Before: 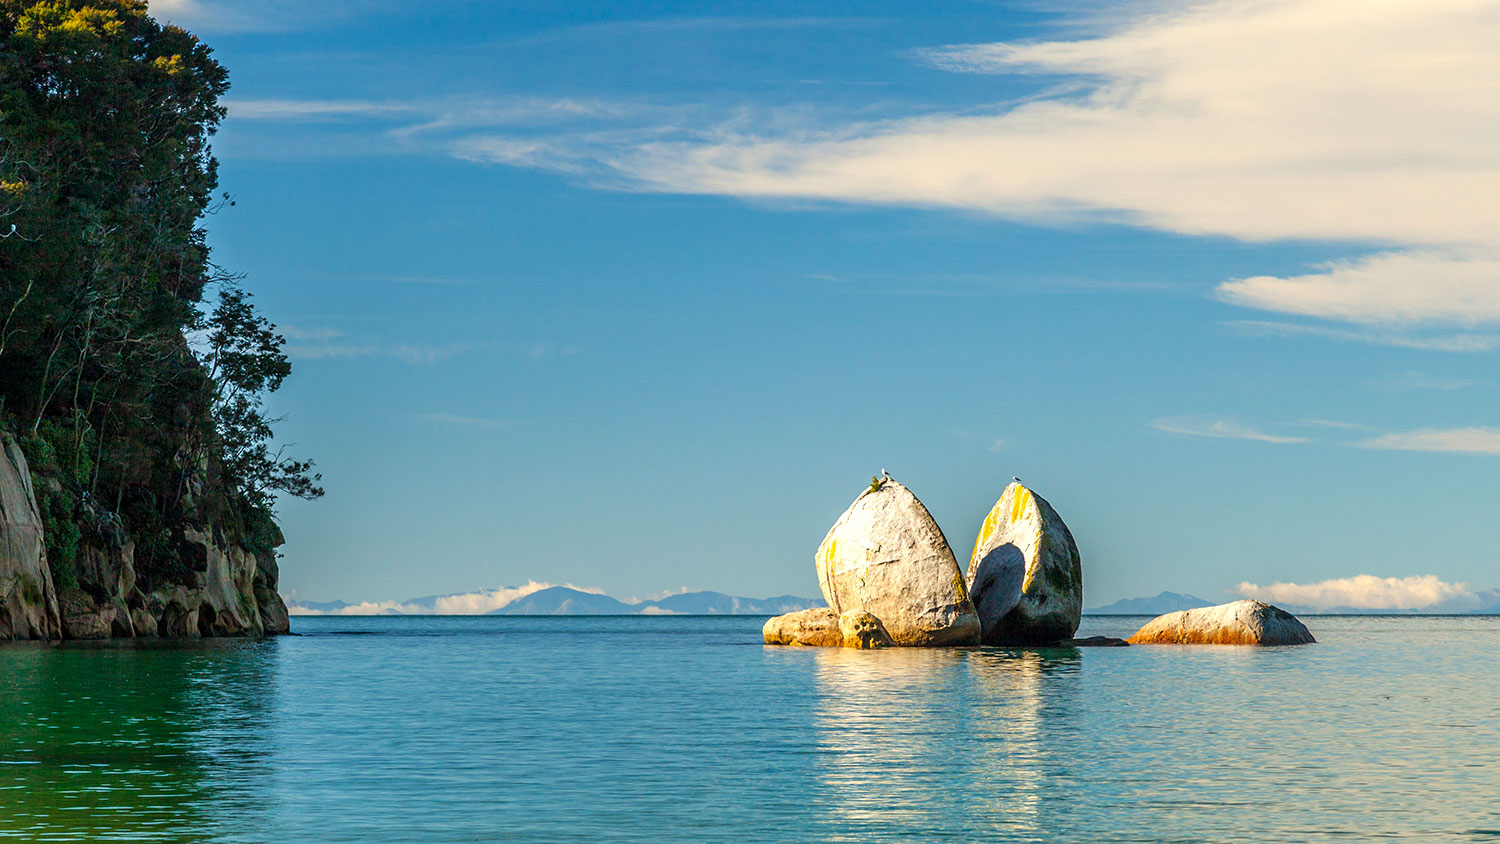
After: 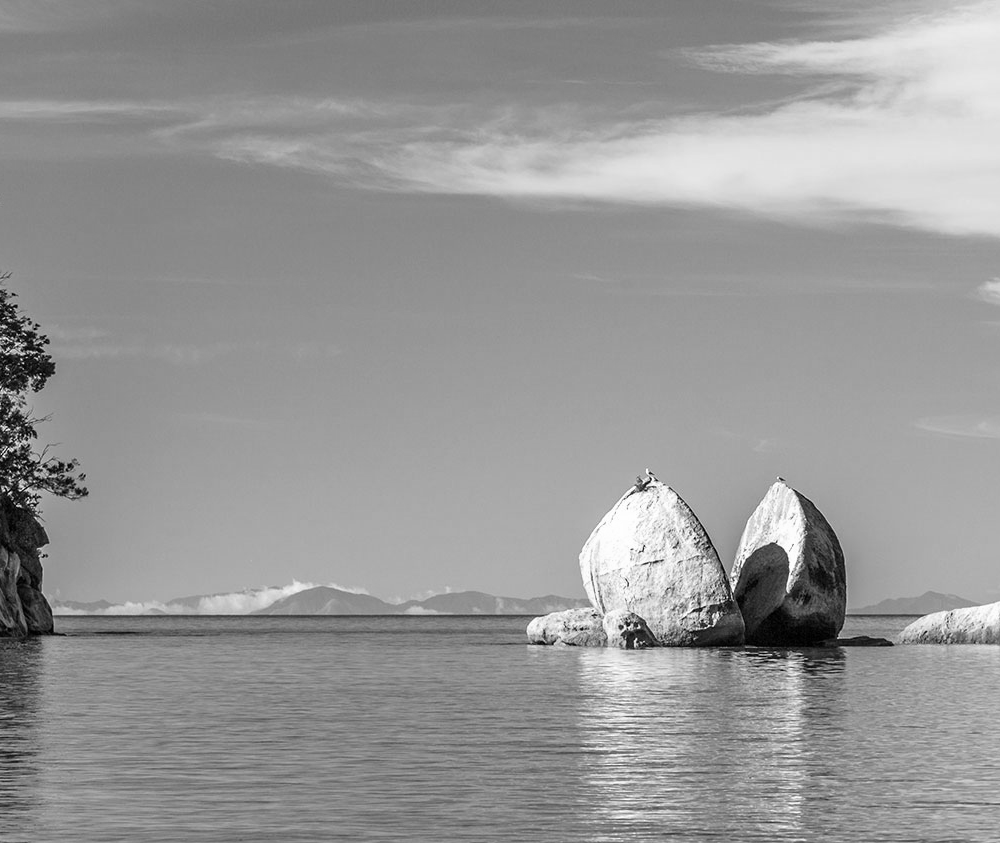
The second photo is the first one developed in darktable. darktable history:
monochrome: on, module defaults
crop and rotate: left 15.754%, right 17.579%
